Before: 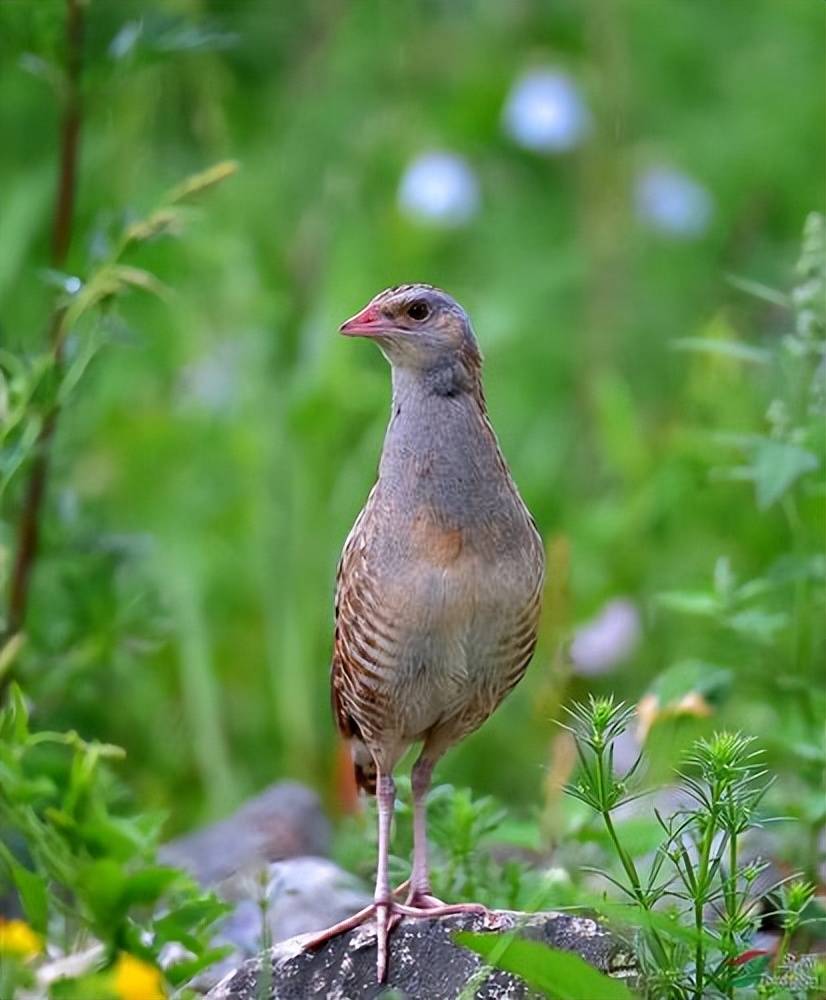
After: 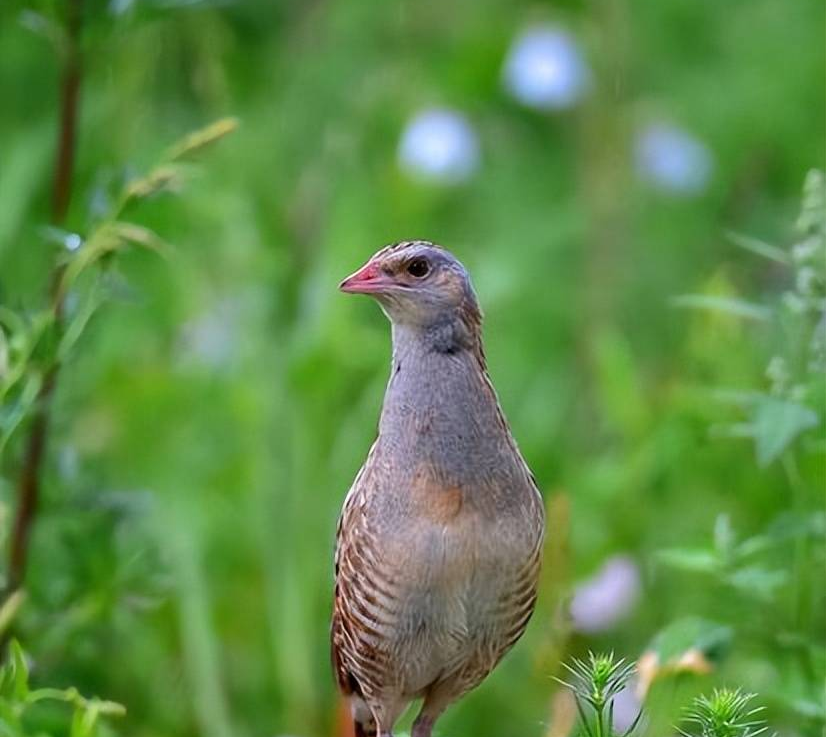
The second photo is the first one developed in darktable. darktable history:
crop: top 4.336%, bottom 21.092%
